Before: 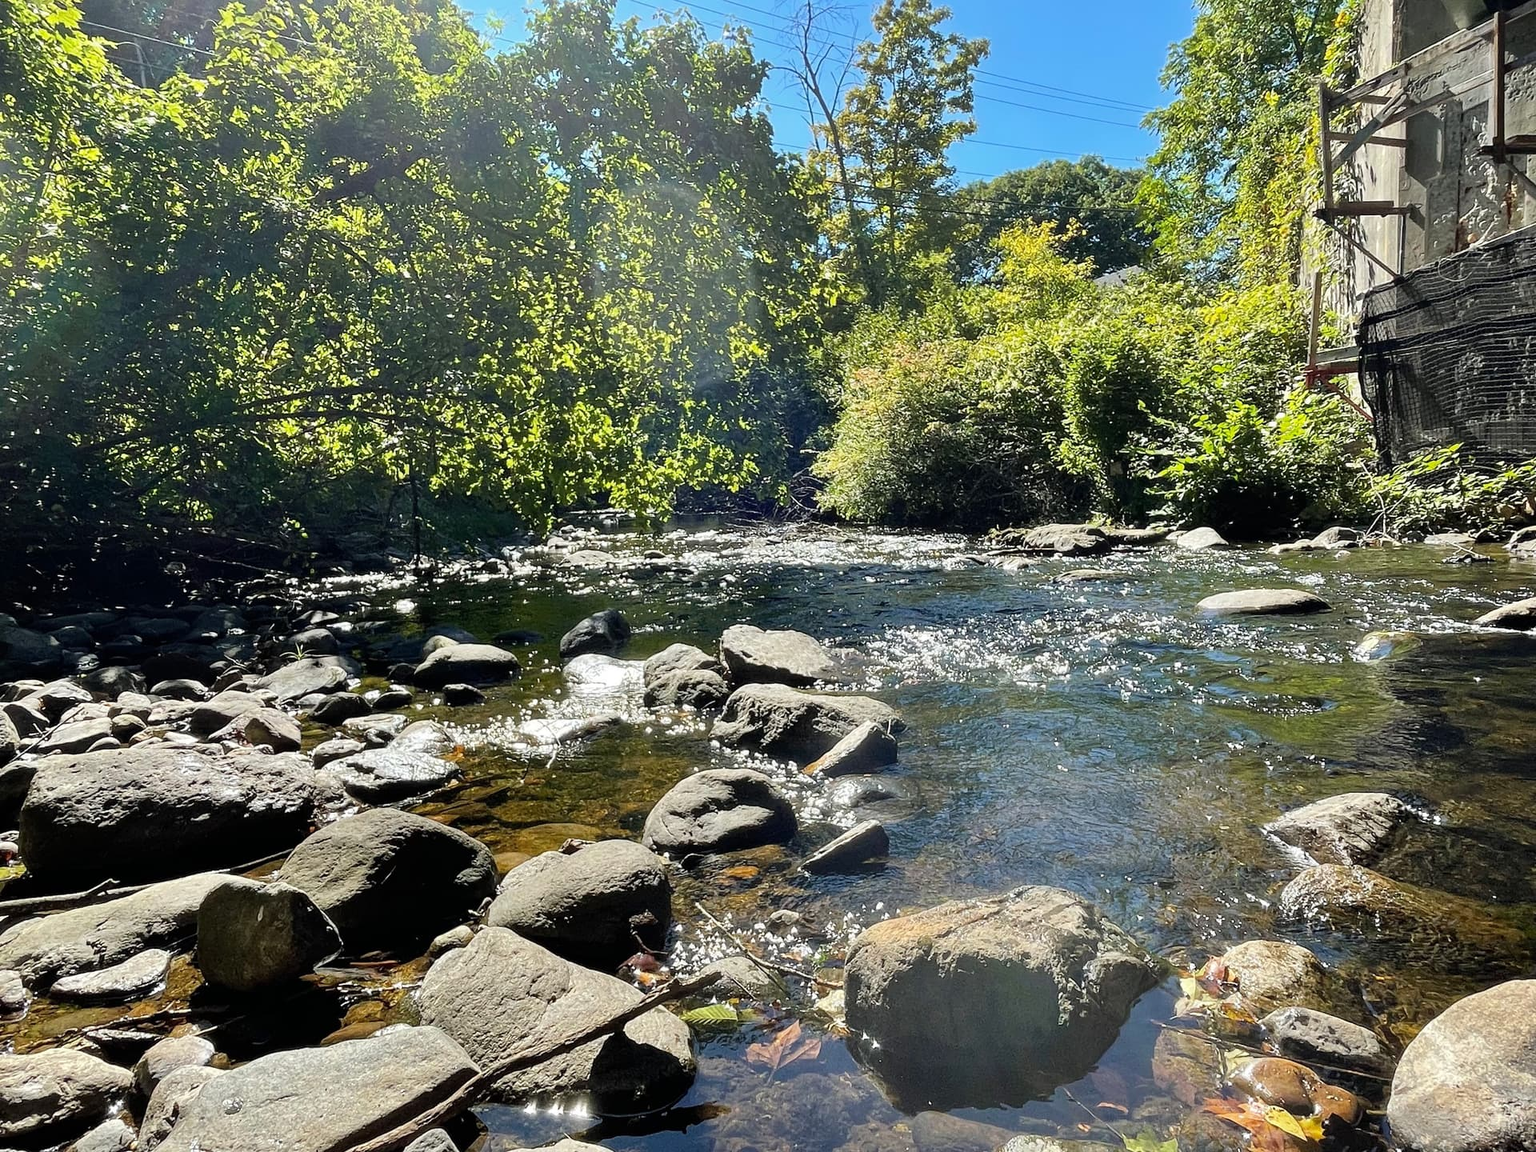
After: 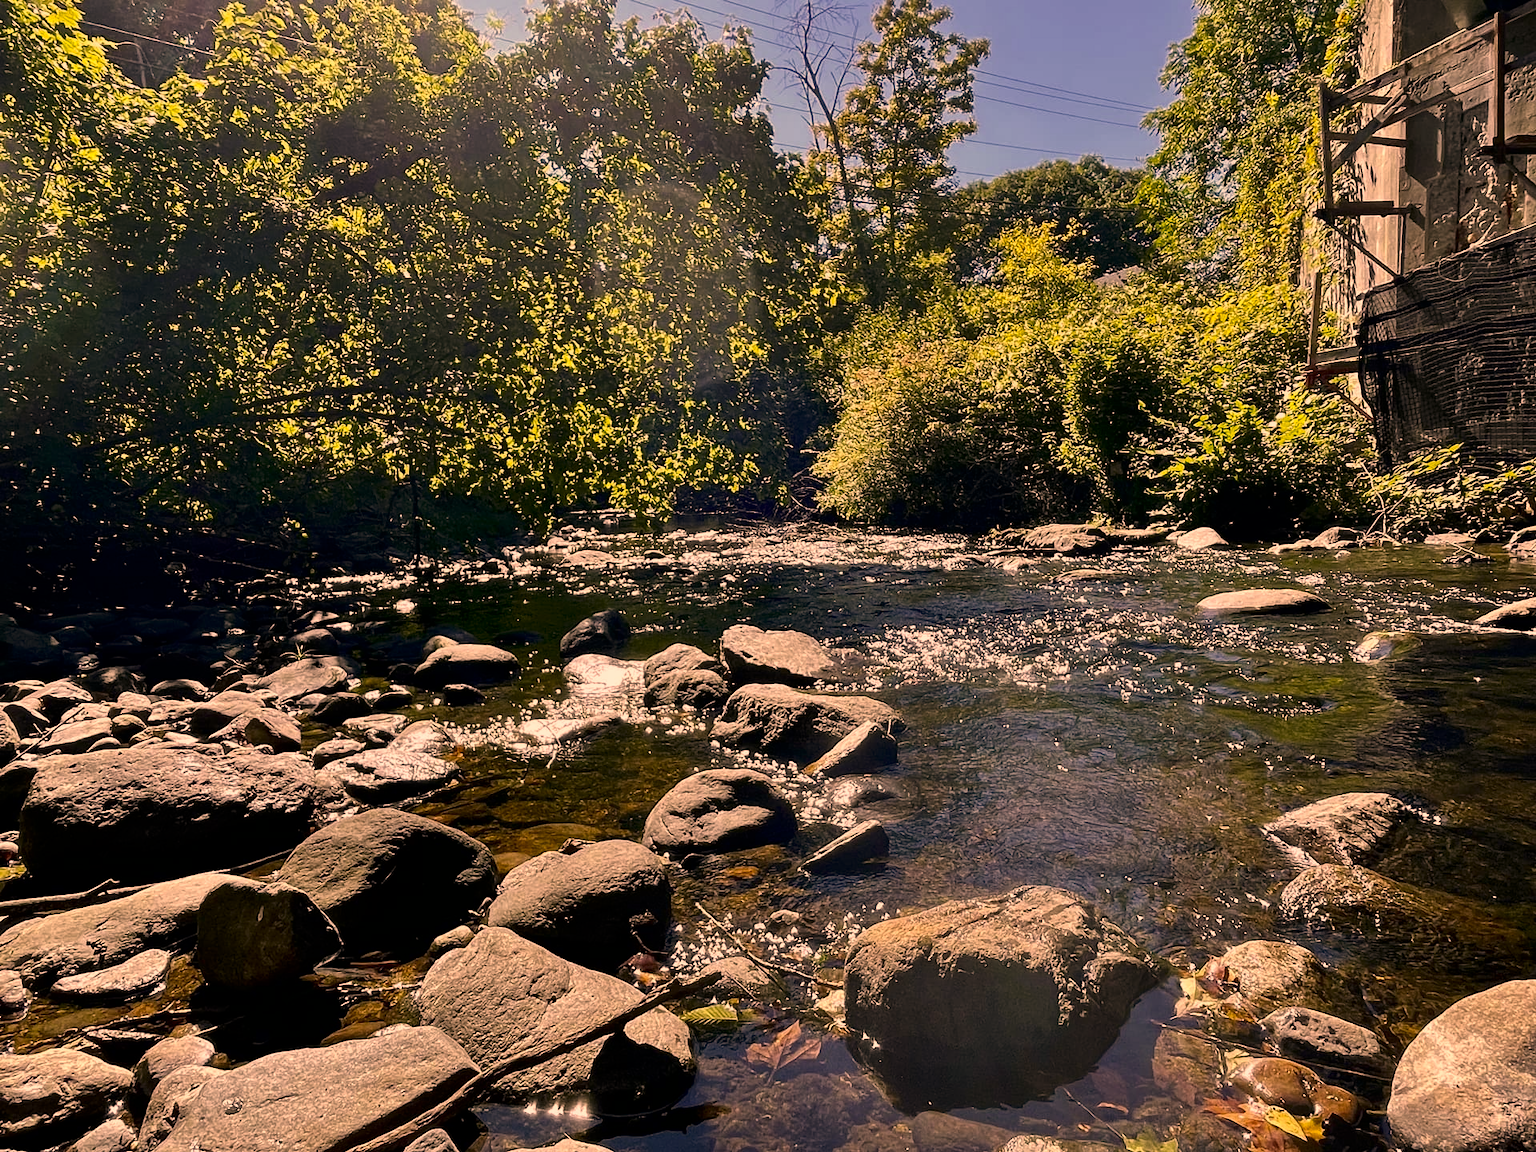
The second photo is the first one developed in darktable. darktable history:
contrast brightness saturation: brightness -0.25, saturation 0.2
color correction: highlights a* 40, highlights b* 40, saturation 0.69
